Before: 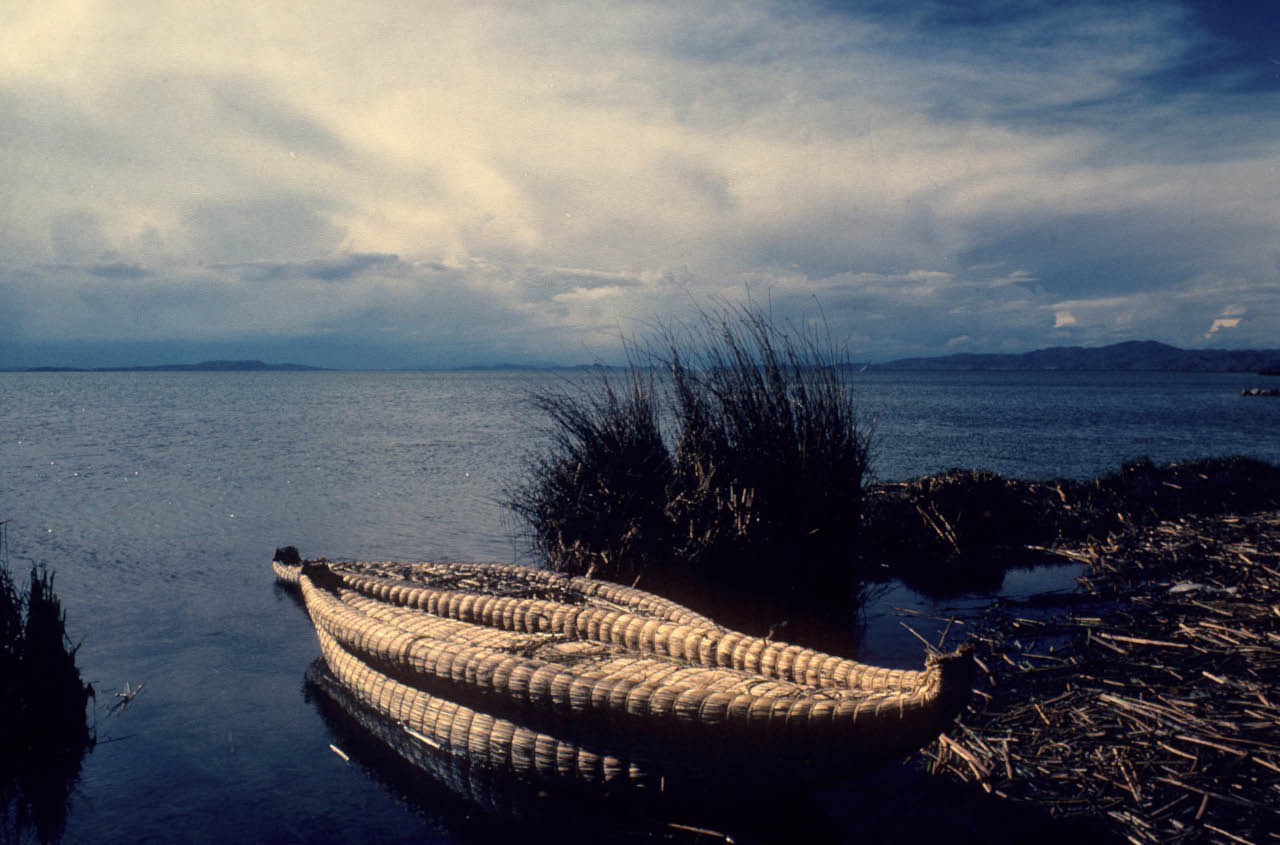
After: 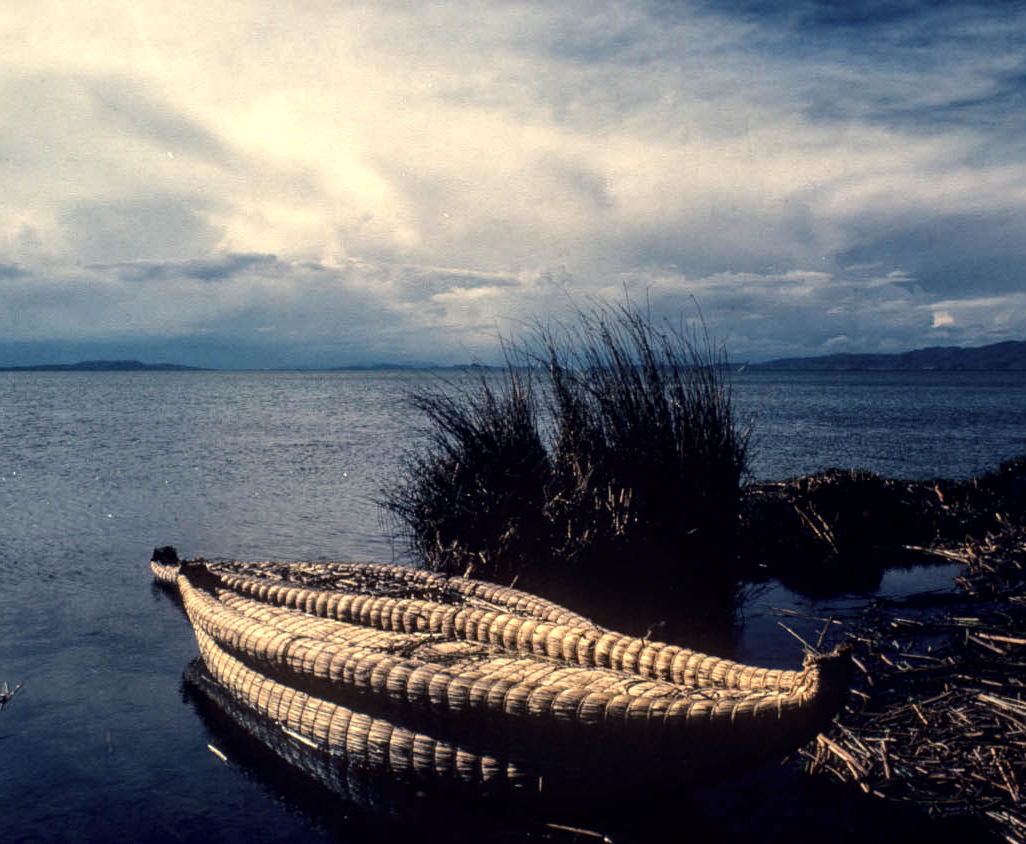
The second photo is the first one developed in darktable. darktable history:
tone equalizer: -8 EV -0.417 EV, -7 EV -0.389 EV, -6 EV -0.333 EV, -5 EV -0.222 EV, -3 EV 0.222 EV, -2 EV 0.333 EV, -1 EV 0.389 EV, +0 EV 0.417 EV, edges refinement/feathering 500, mask exposure compensation -1.57 EV, preserve details no
crop and rotate: left 9.597%, right 10.195%
local contrast: on, module defaults
